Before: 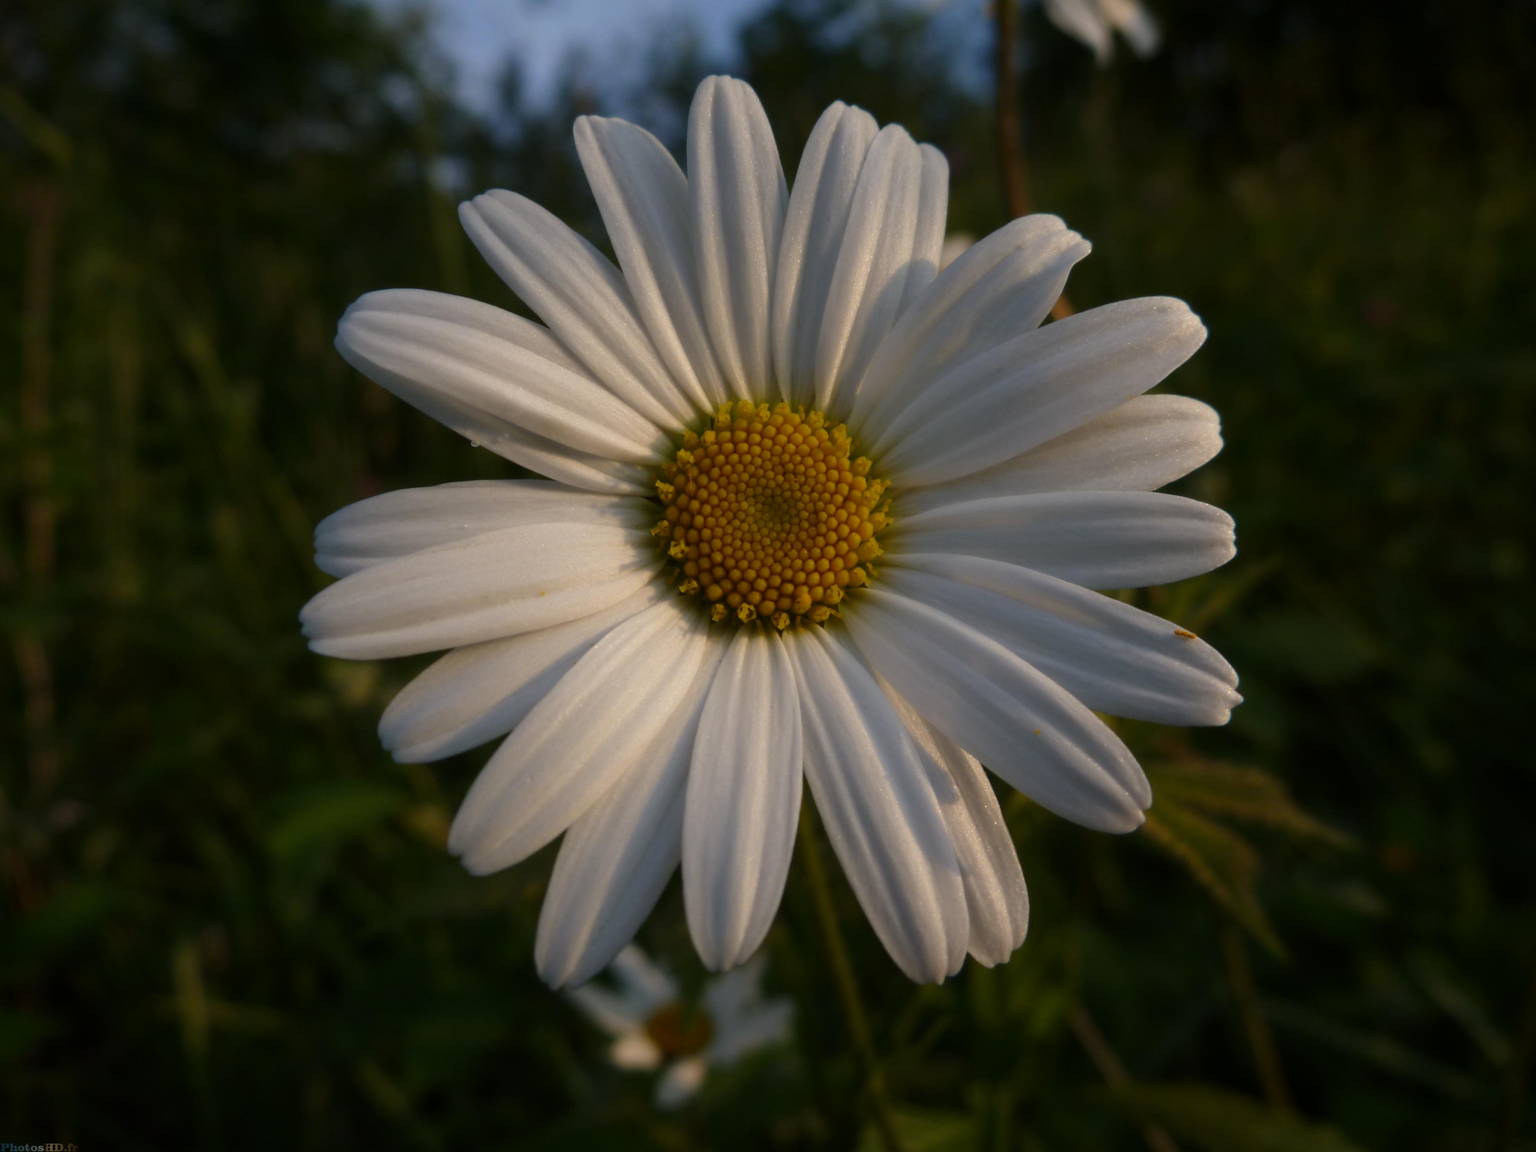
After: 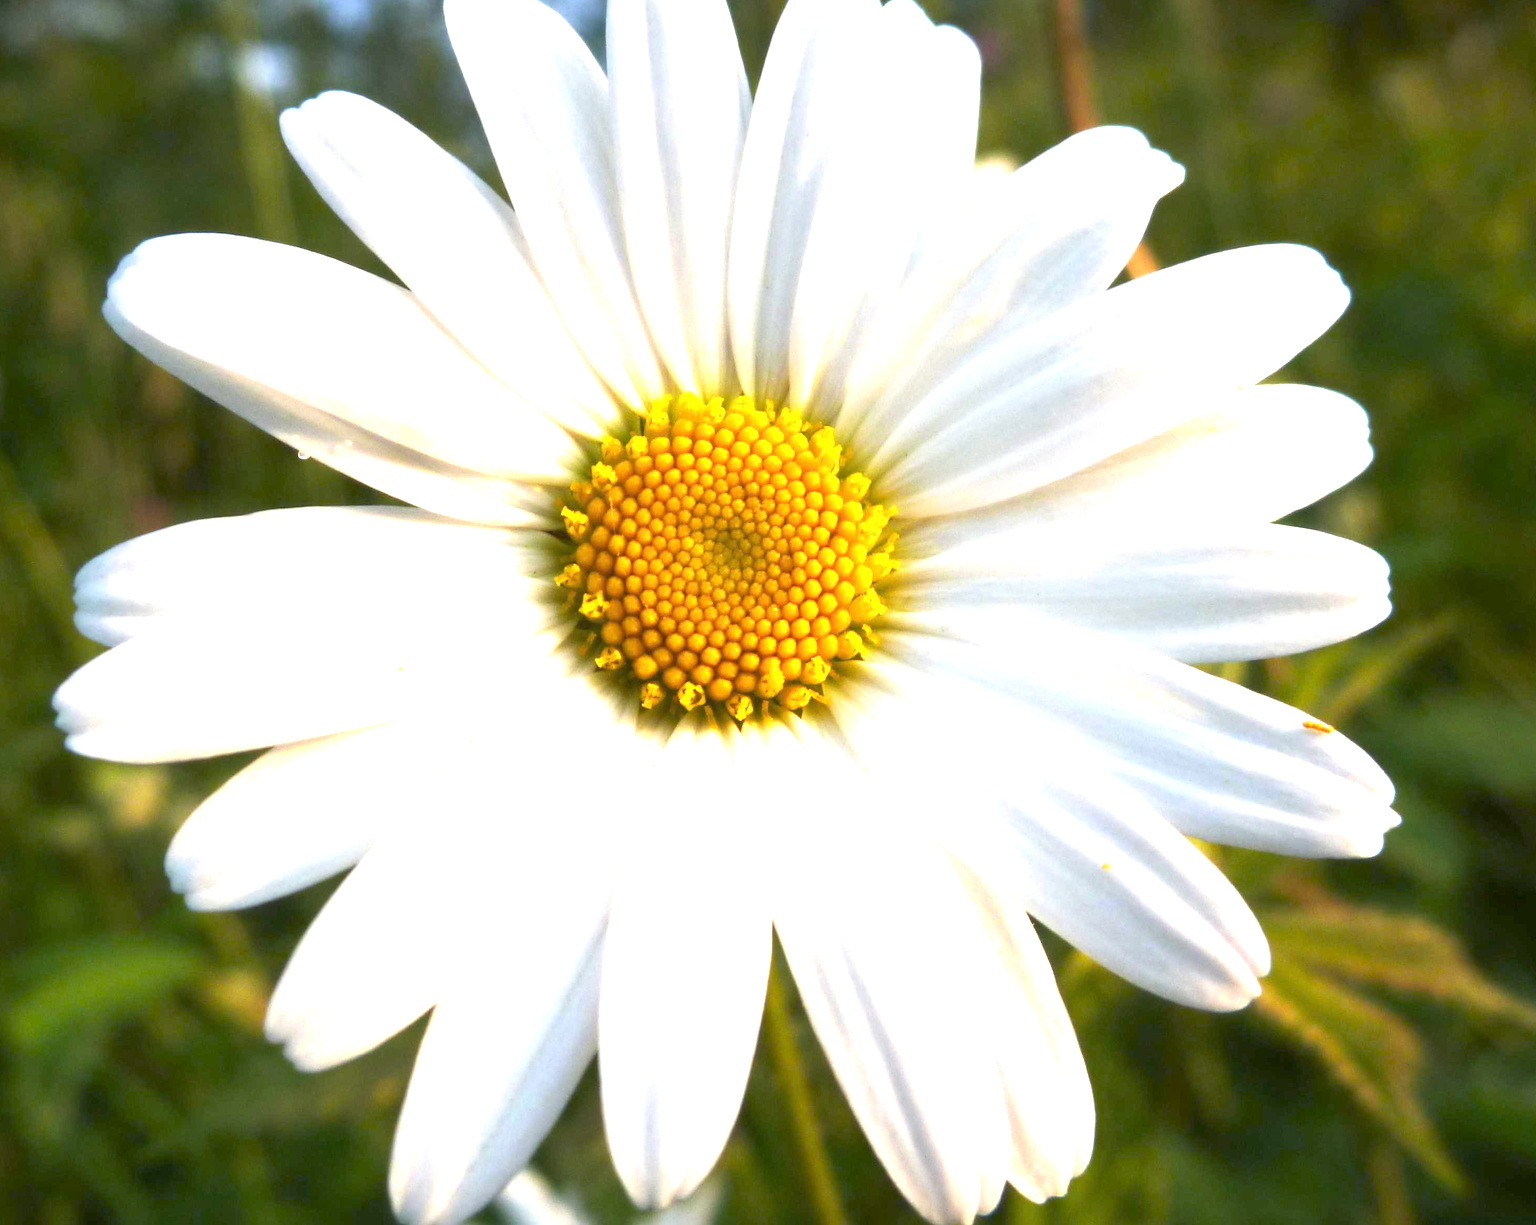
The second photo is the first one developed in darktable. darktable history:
exposure: exposure 3.101 EV, compensate highlight preservation false
crop and rotate: left 17.105%, top 10.909%, right 12.859%, bottom 14.609%
